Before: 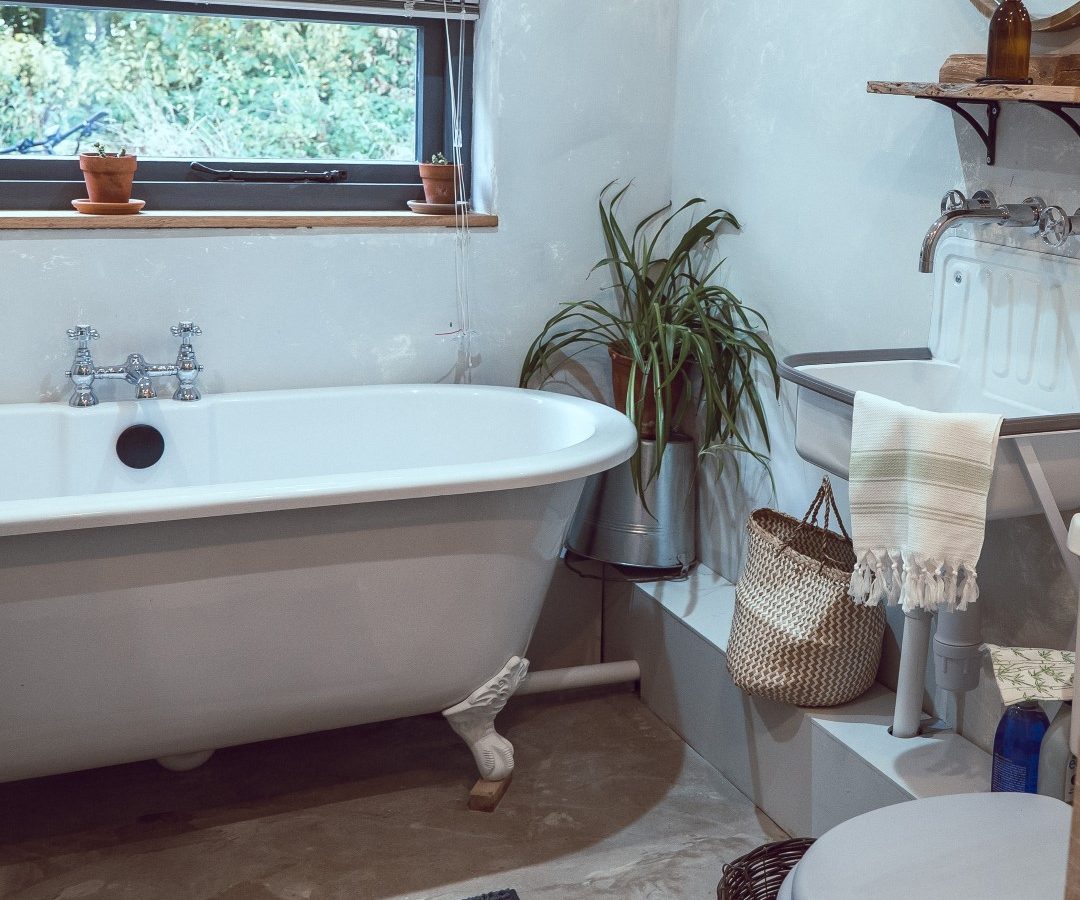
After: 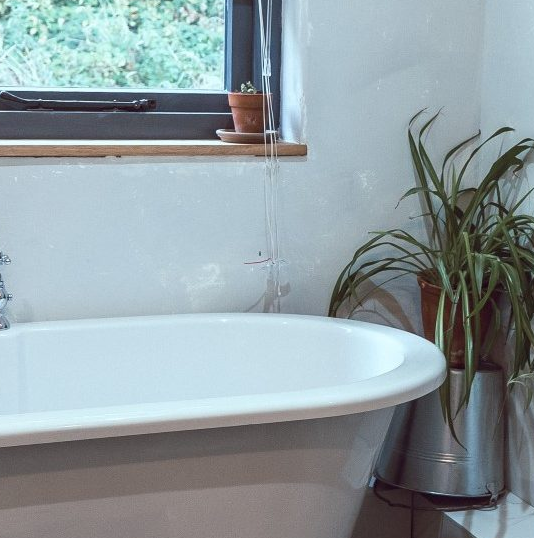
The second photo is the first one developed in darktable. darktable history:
crop: left 17.732%, top 7.911%, right 32.777%, bottom 32.231%
